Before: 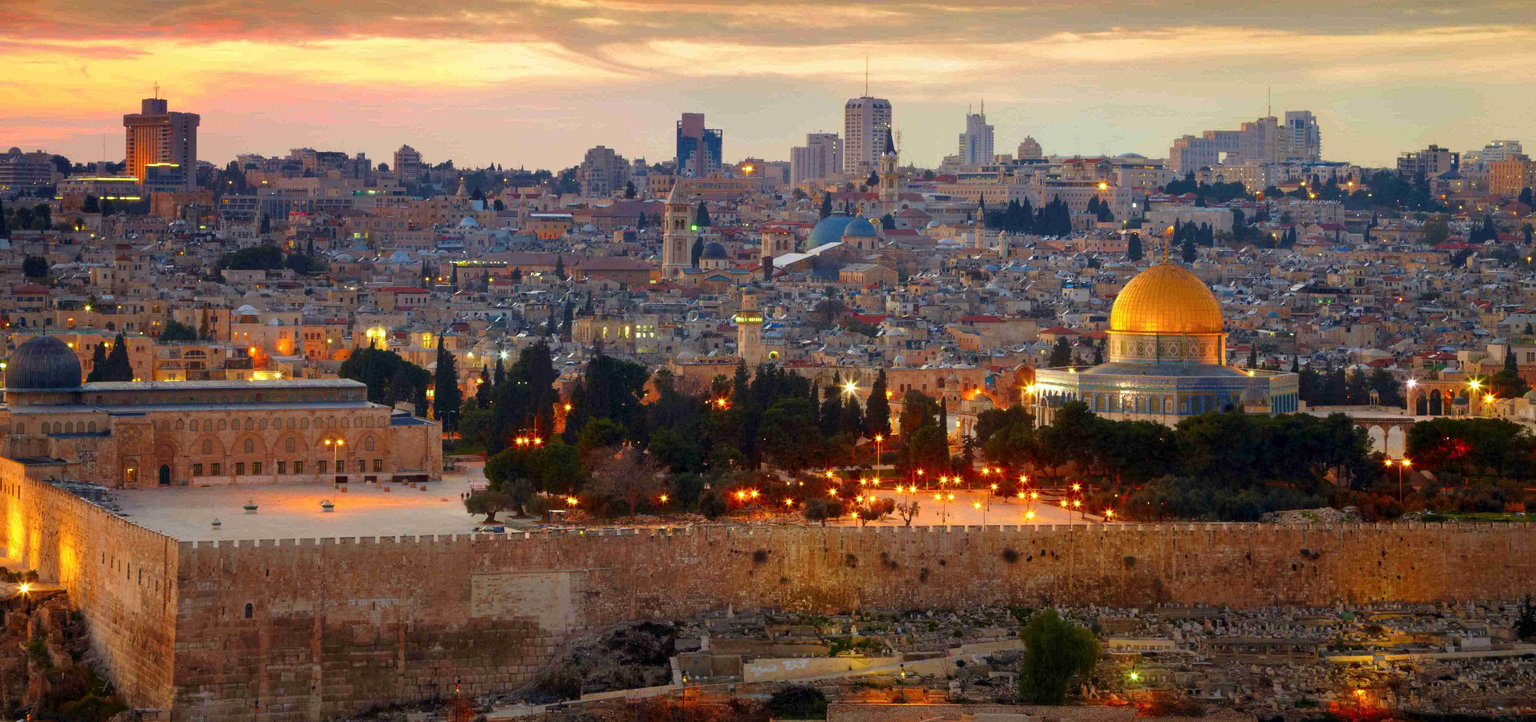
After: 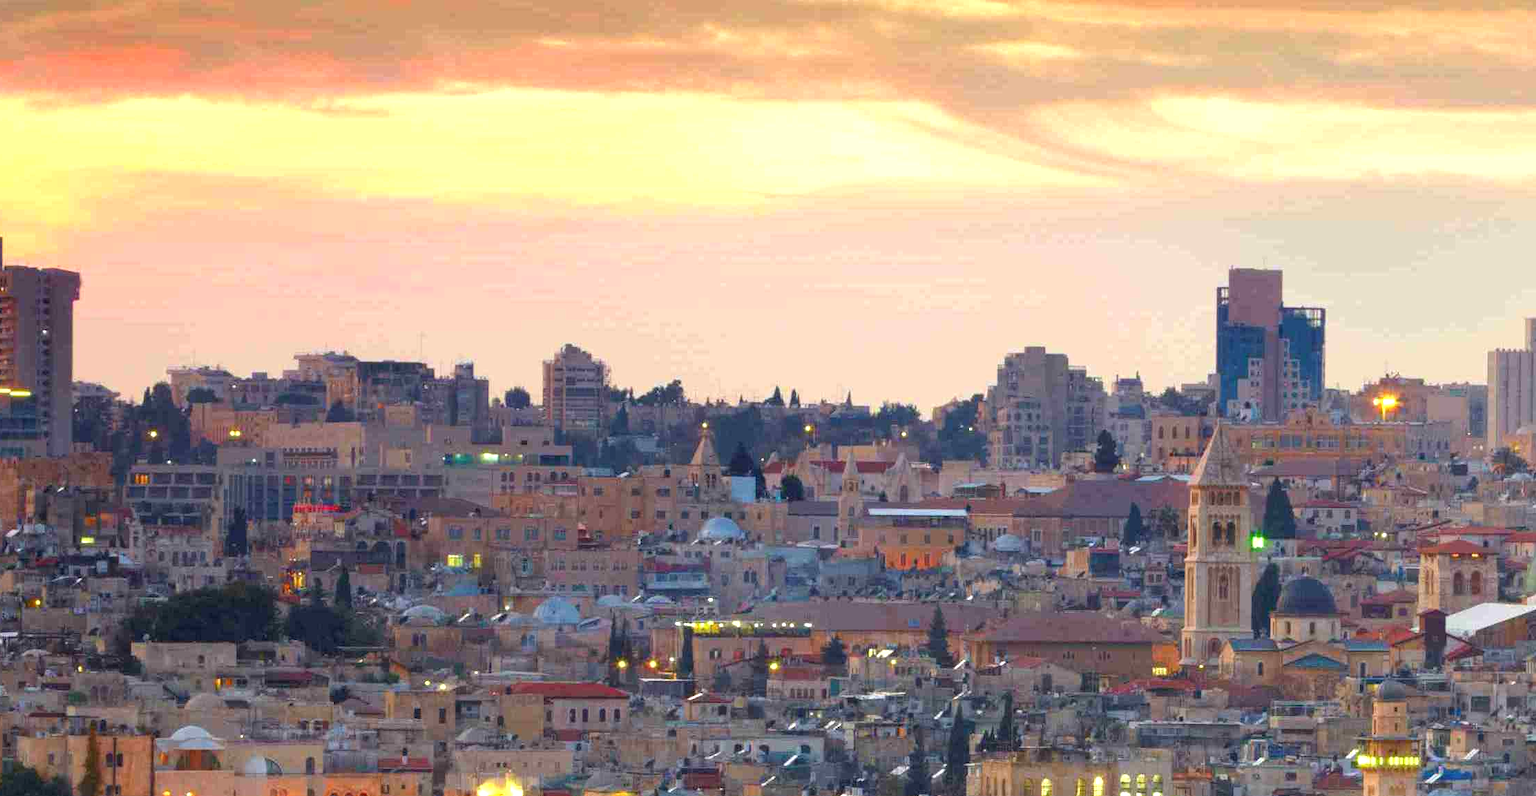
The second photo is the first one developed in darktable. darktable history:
crop and rotate: left 10.817%, top 0.062%, right 47.194%, bottom 53.626%
exposure: black level correction 0.001, exposure 0.5 EV, compensate exposure bias true, compensate highlight preservation false
